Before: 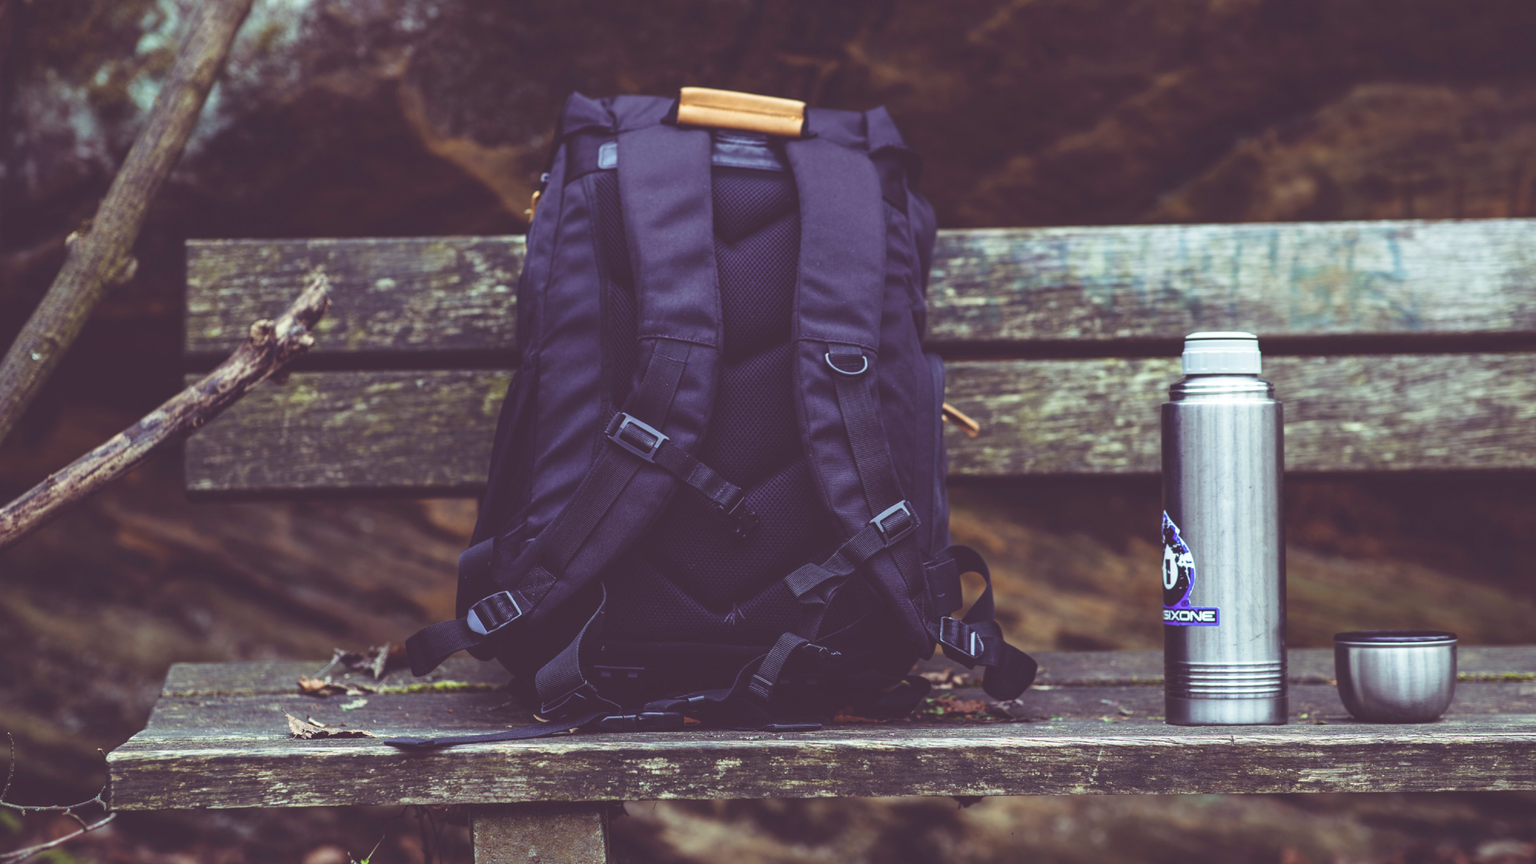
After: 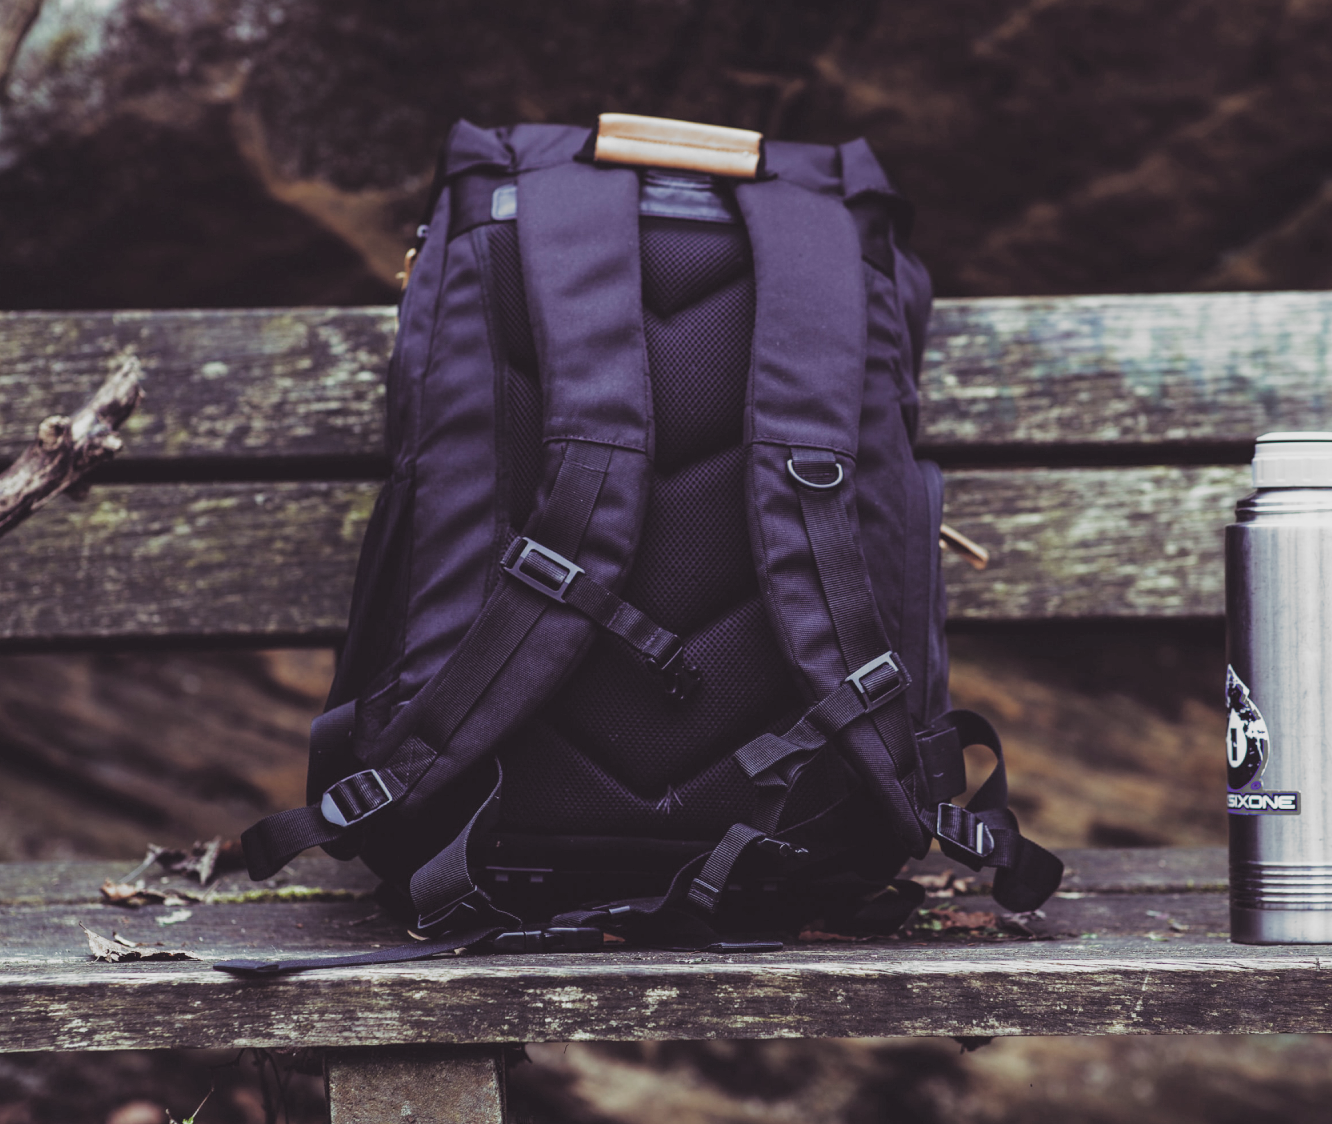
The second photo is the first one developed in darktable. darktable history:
crop and rotate: left 14.369%, right 18.992%
filmic rgb: black relative exposure -5.14 EV, white relative exposure 3.17 EV, hardness 3.44, contrast 1.203, highlights saturation mix -28.66%, add noise in highlights 0.002, color science v3 (2019), use custom middle-gray values true, contrast in highlights soft
